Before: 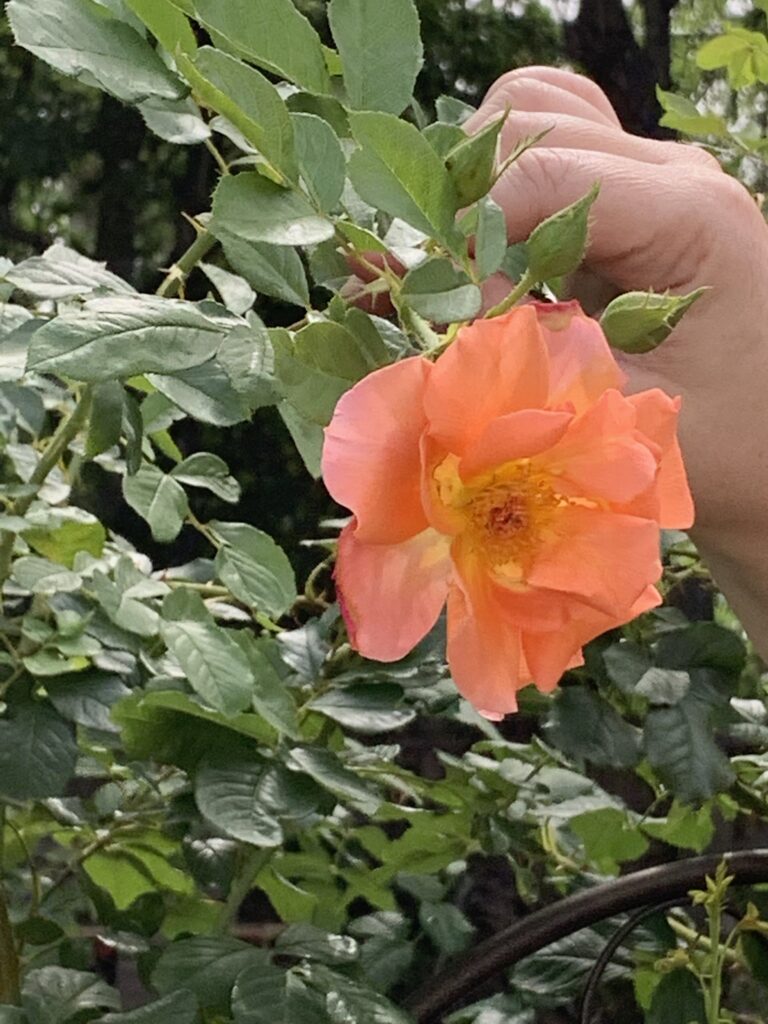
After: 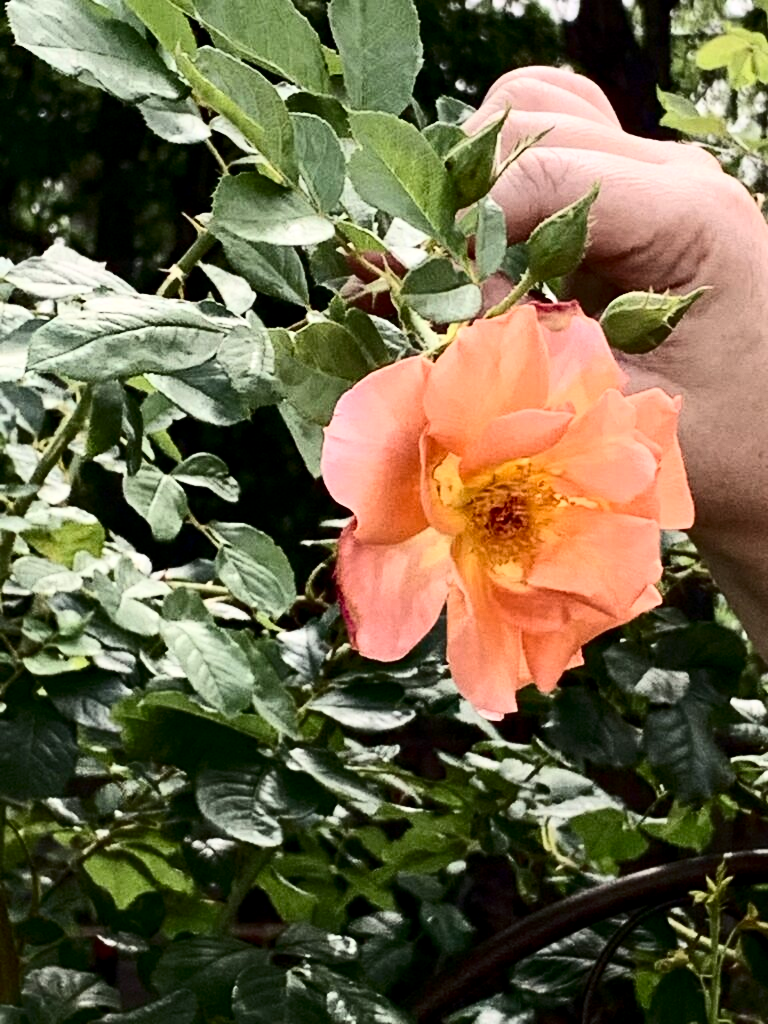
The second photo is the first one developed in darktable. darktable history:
local contrast: highlights 100%, shadows 100%, detail 120%, midtone range 0.2
contrast brightness saturation: contrast 0.5, saturation -0.1
